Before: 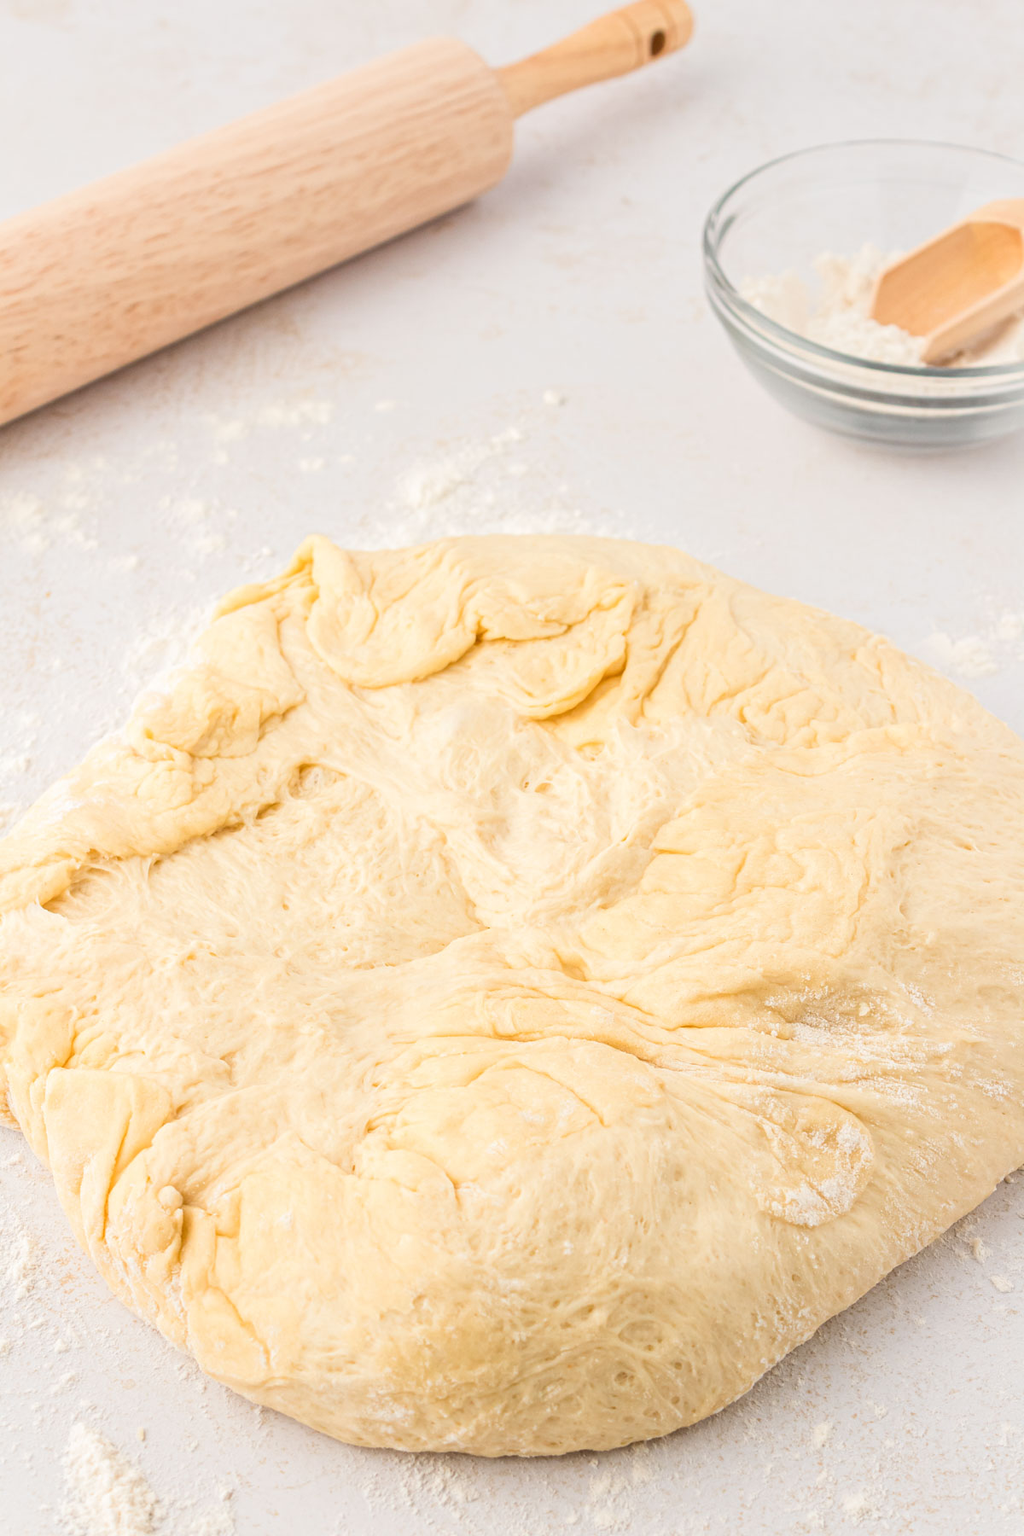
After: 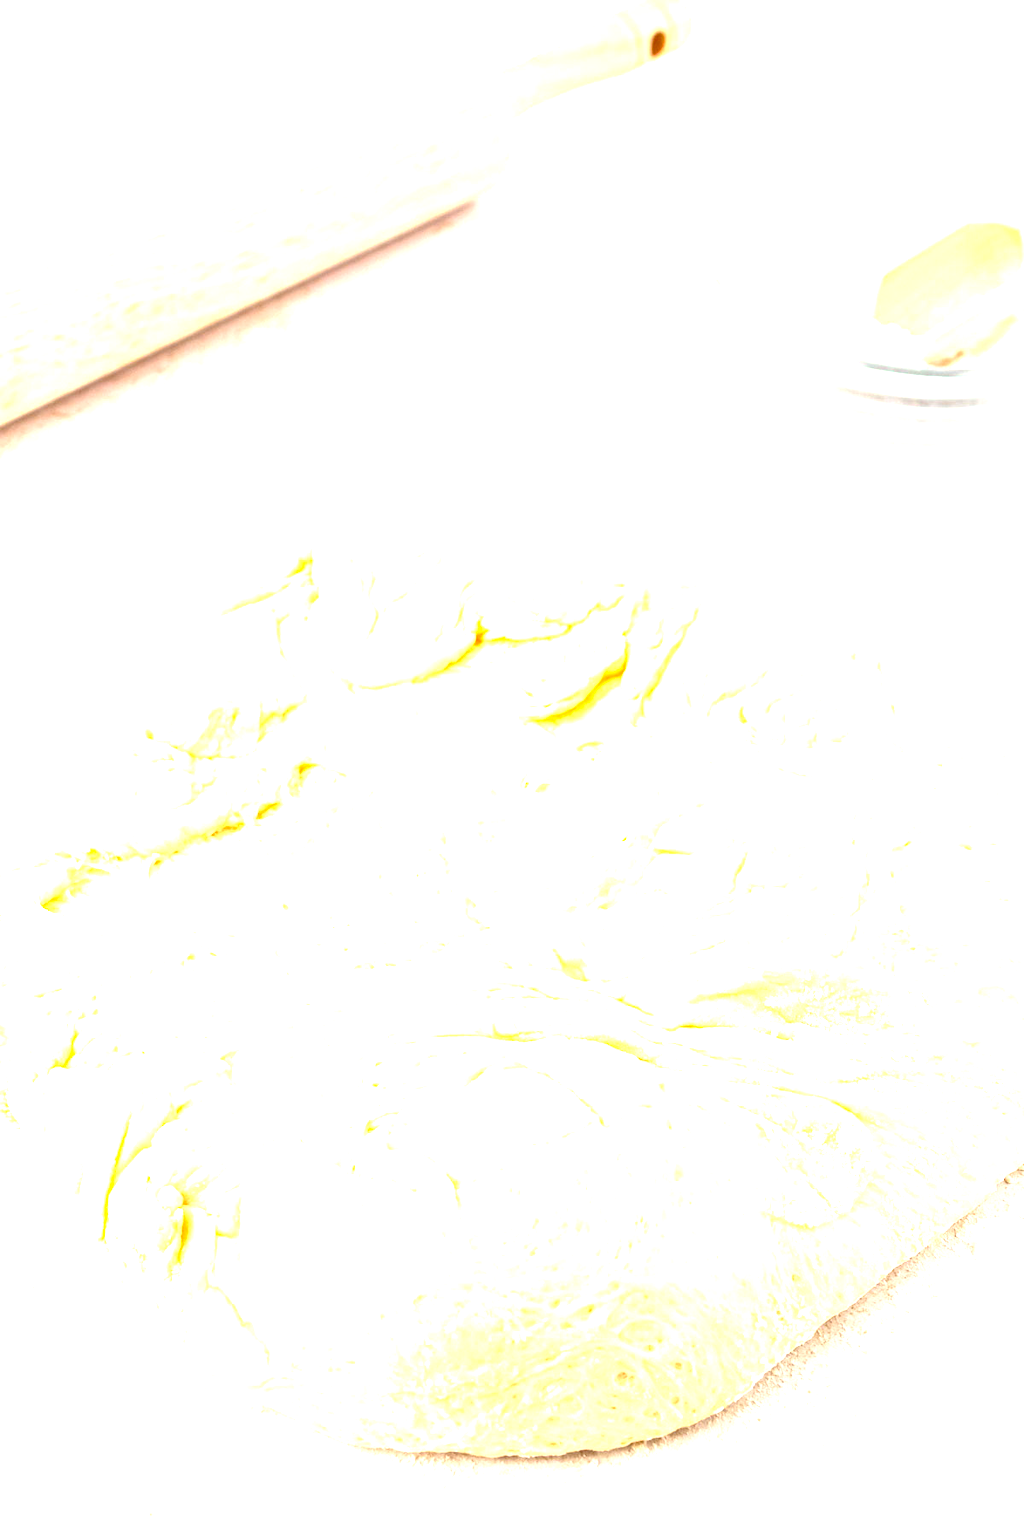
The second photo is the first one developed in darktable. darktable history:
exposure: black level correction 0.015, exposure 1.778 EV, compensate exposure bias true, compensate highlight preservation false
